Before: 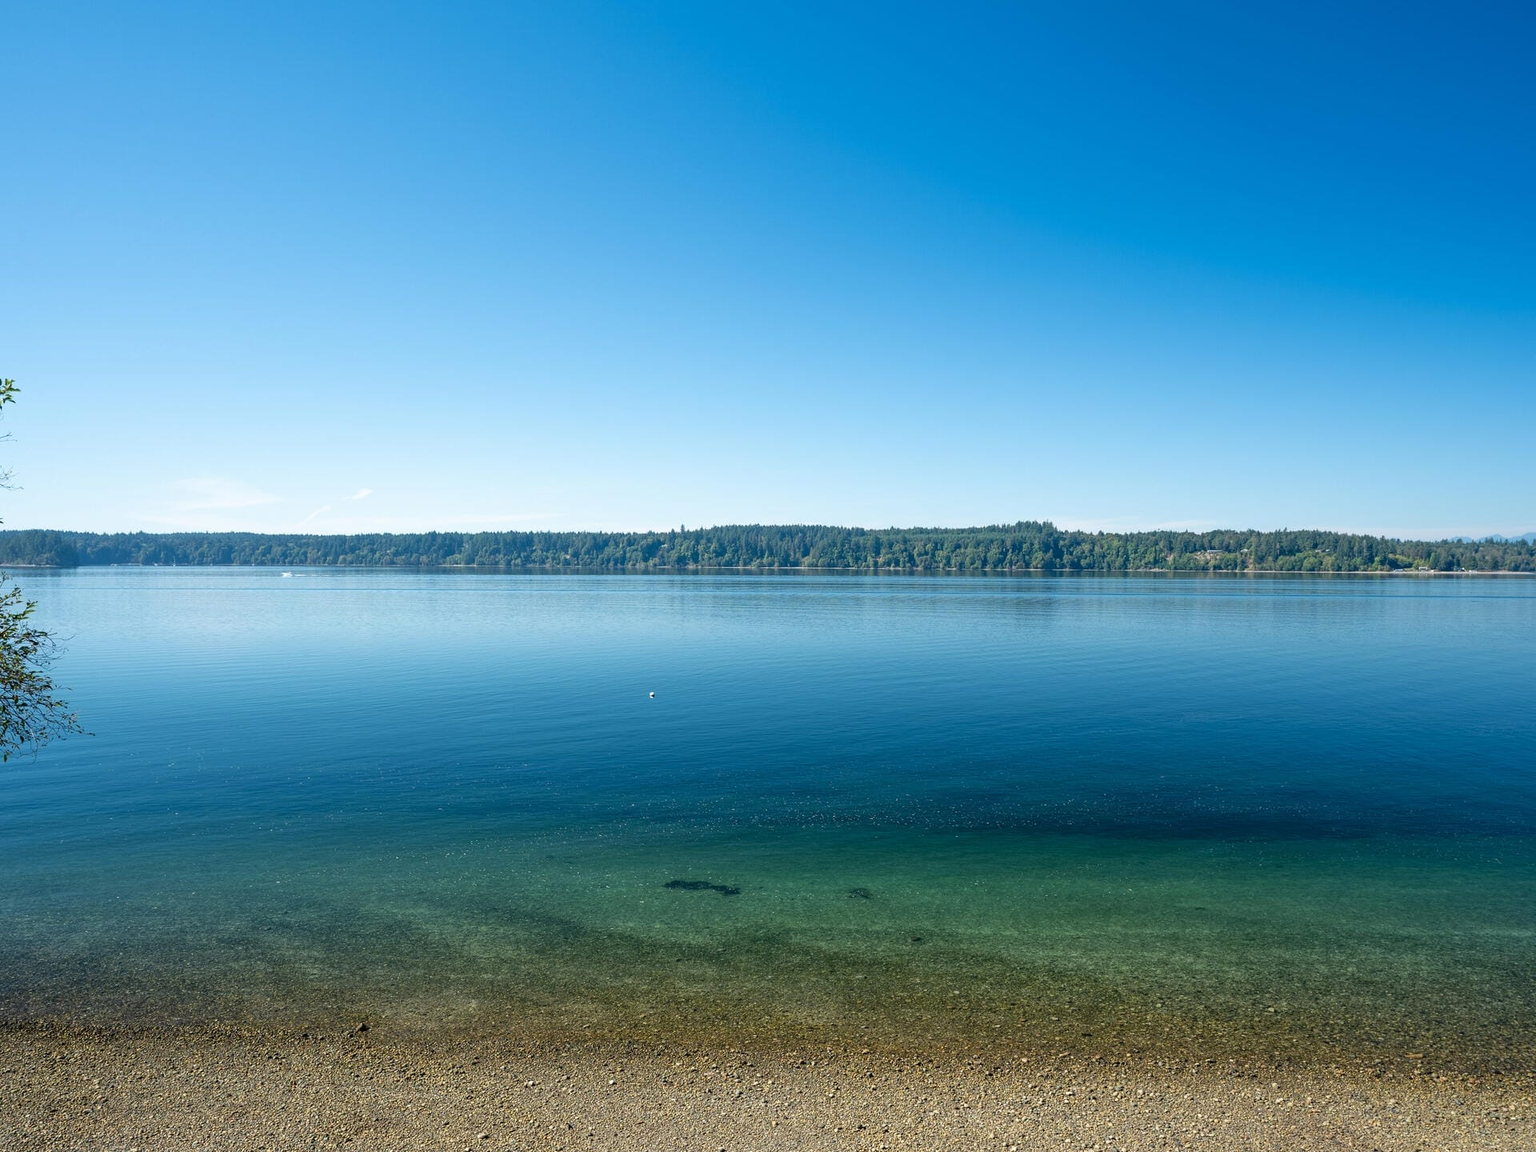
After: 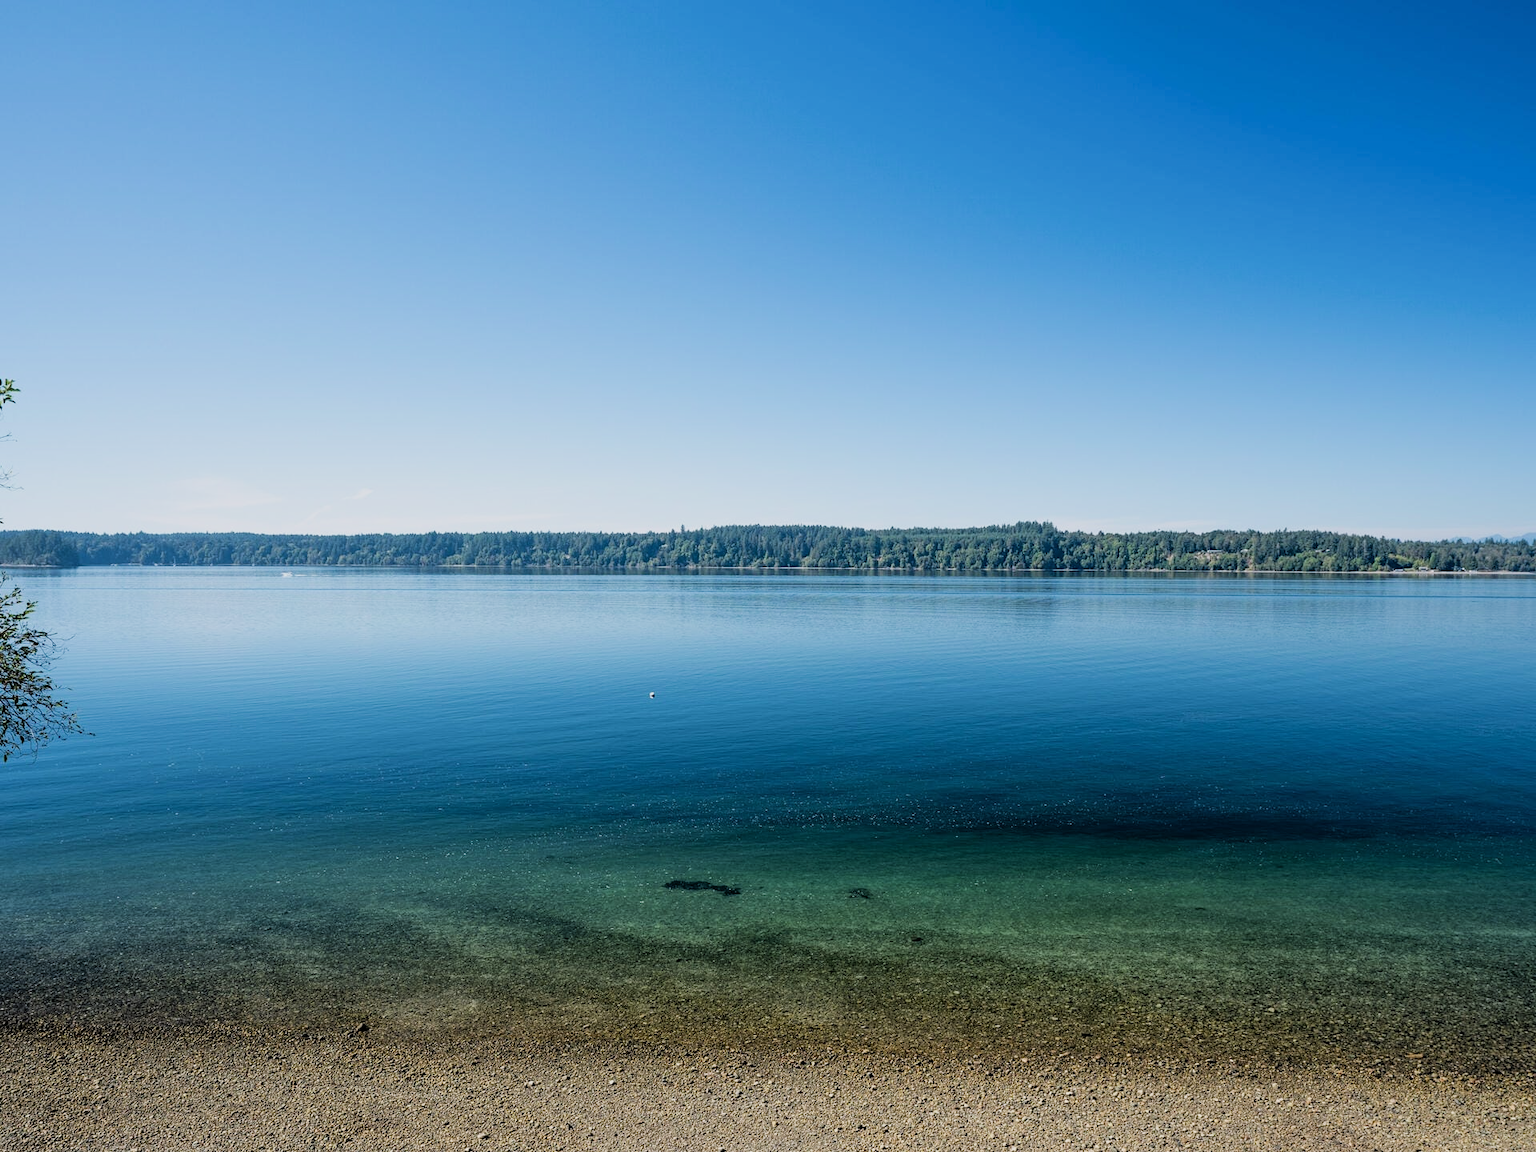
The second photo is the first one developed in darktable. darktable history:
filmic rgb: black relative exposure -5 EV, hardness 2.88, contrast 1.2, highlights saturation mix -30%
white balance: red 1.009, blue 1.027
